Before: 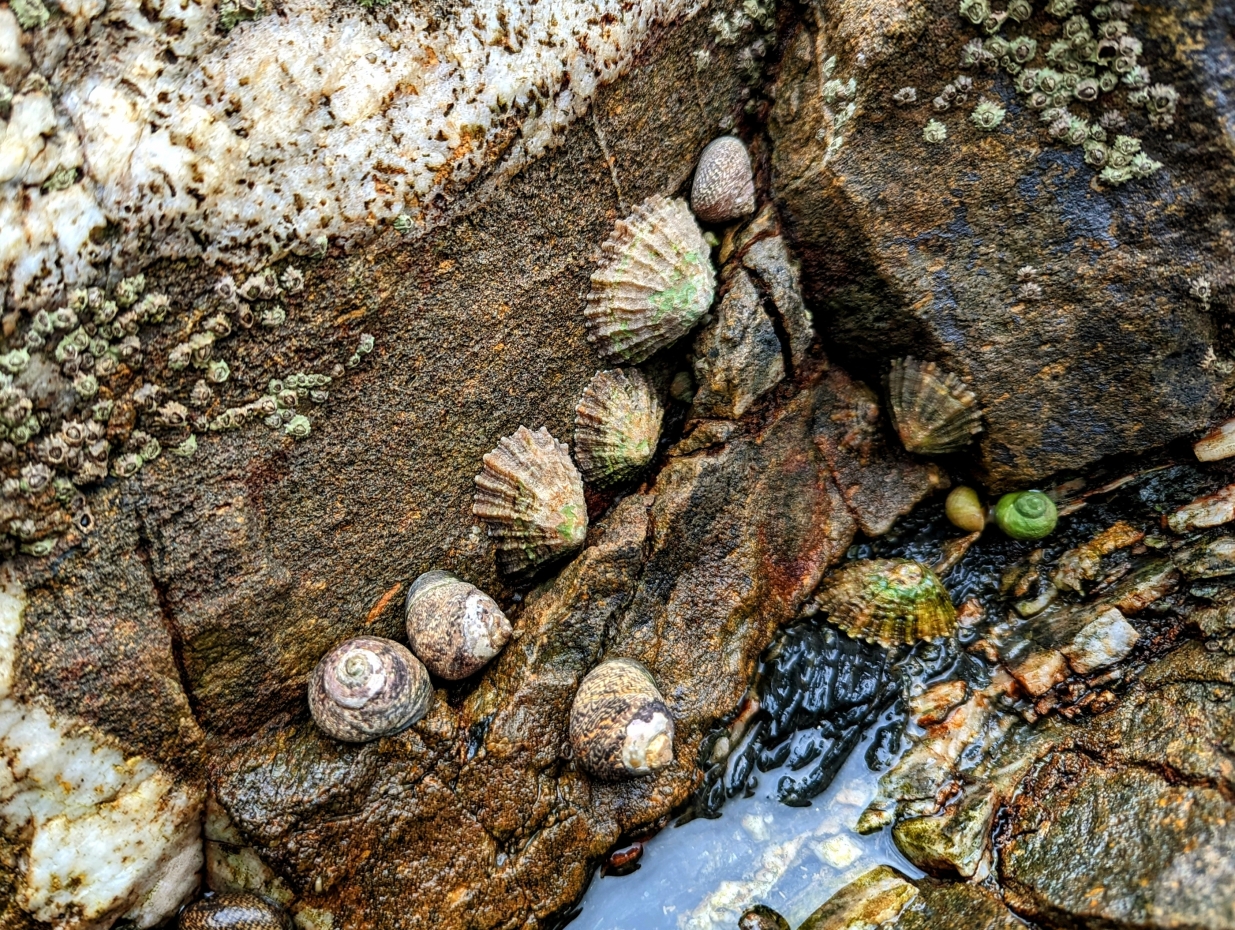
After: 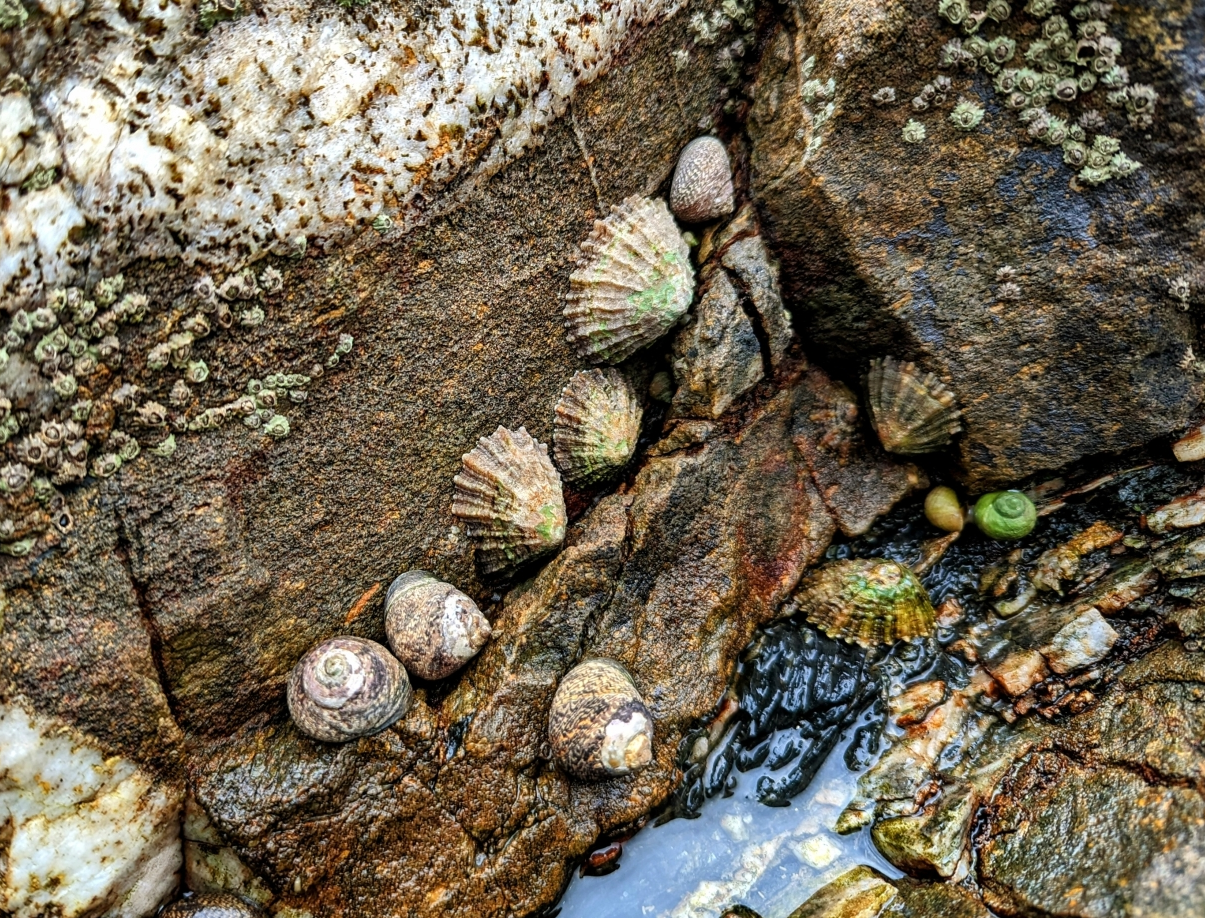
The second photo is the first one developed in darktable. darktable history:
crop and rotate: left 1.774%, right 0.633%, bottom 1.28%
shadows and highlights: shadows 20.91, highlights -82.73, soften with gaussian
